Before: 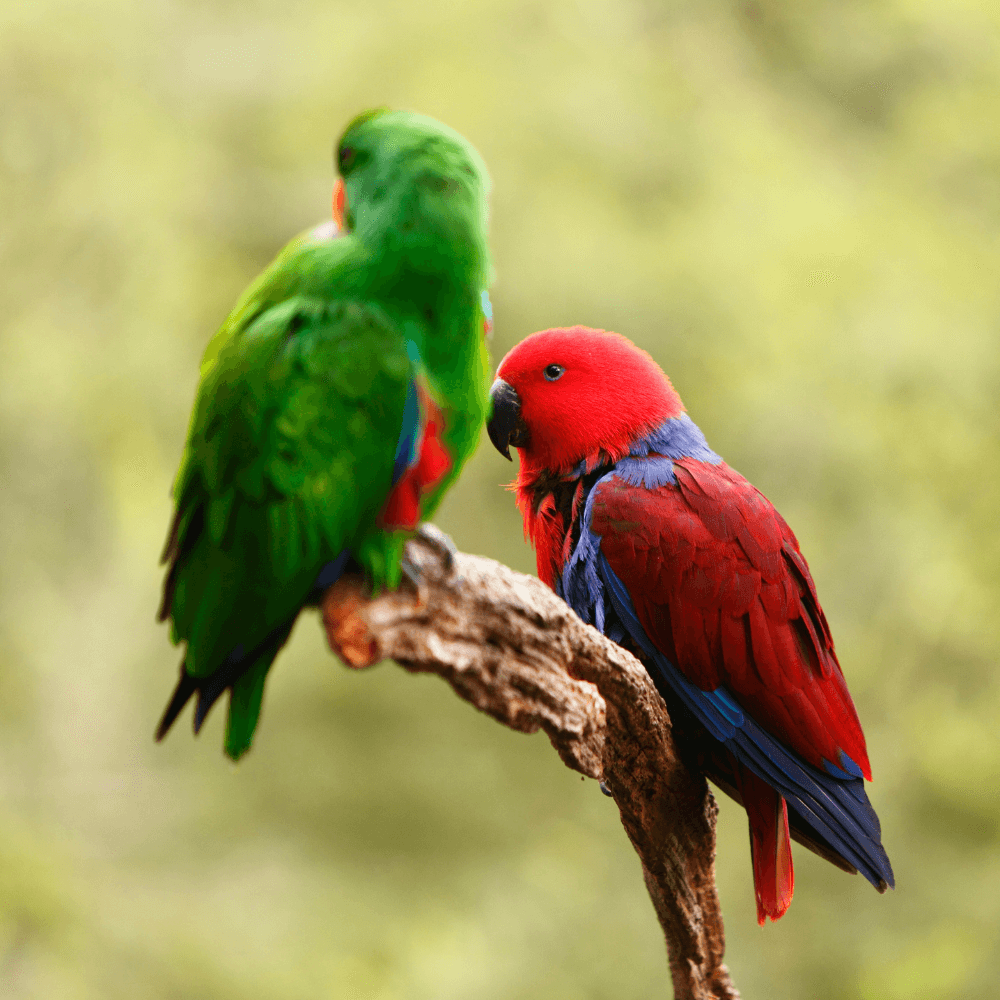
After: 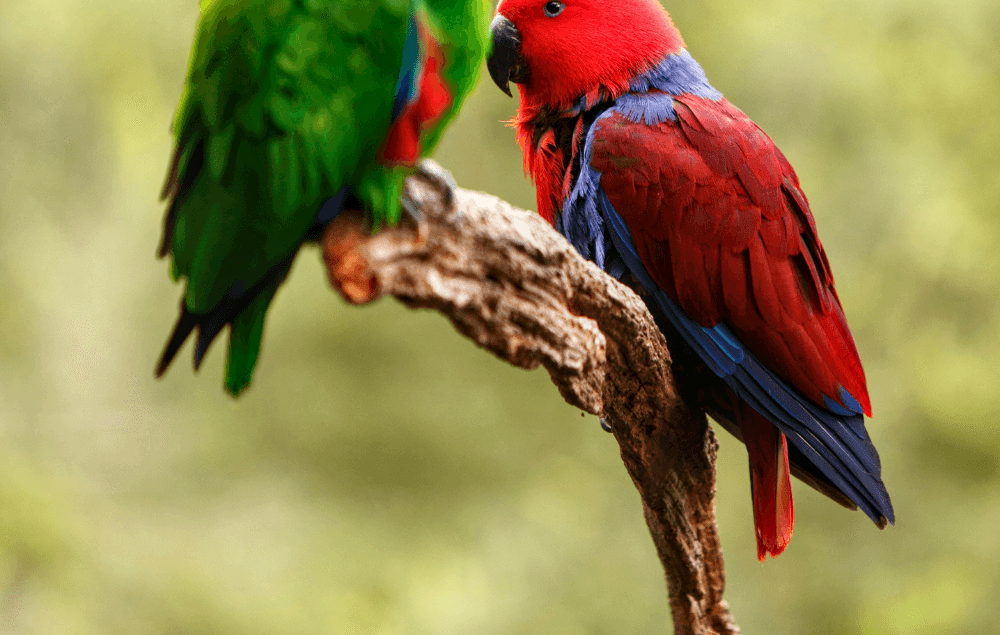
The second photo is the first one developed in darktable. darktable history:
crop and rotate: top 36.435%
local contrast: on, module defaults
